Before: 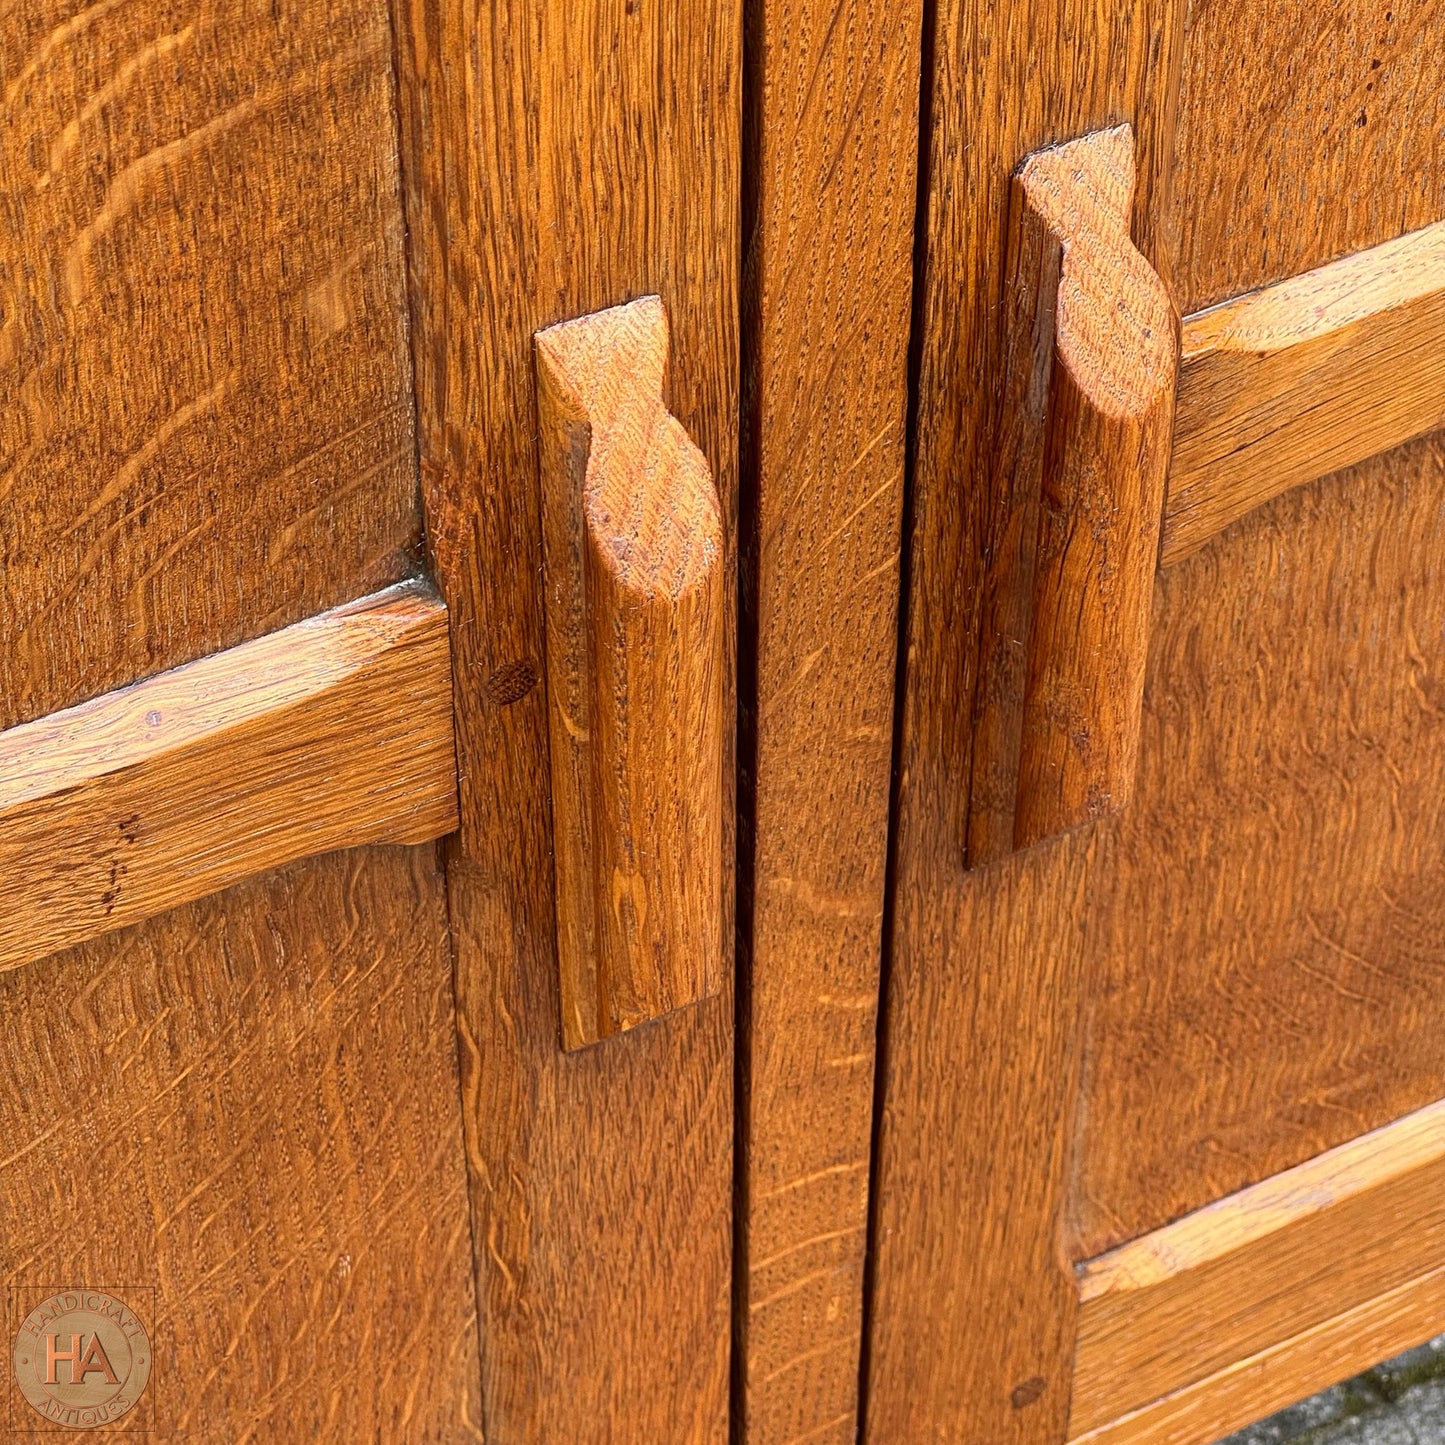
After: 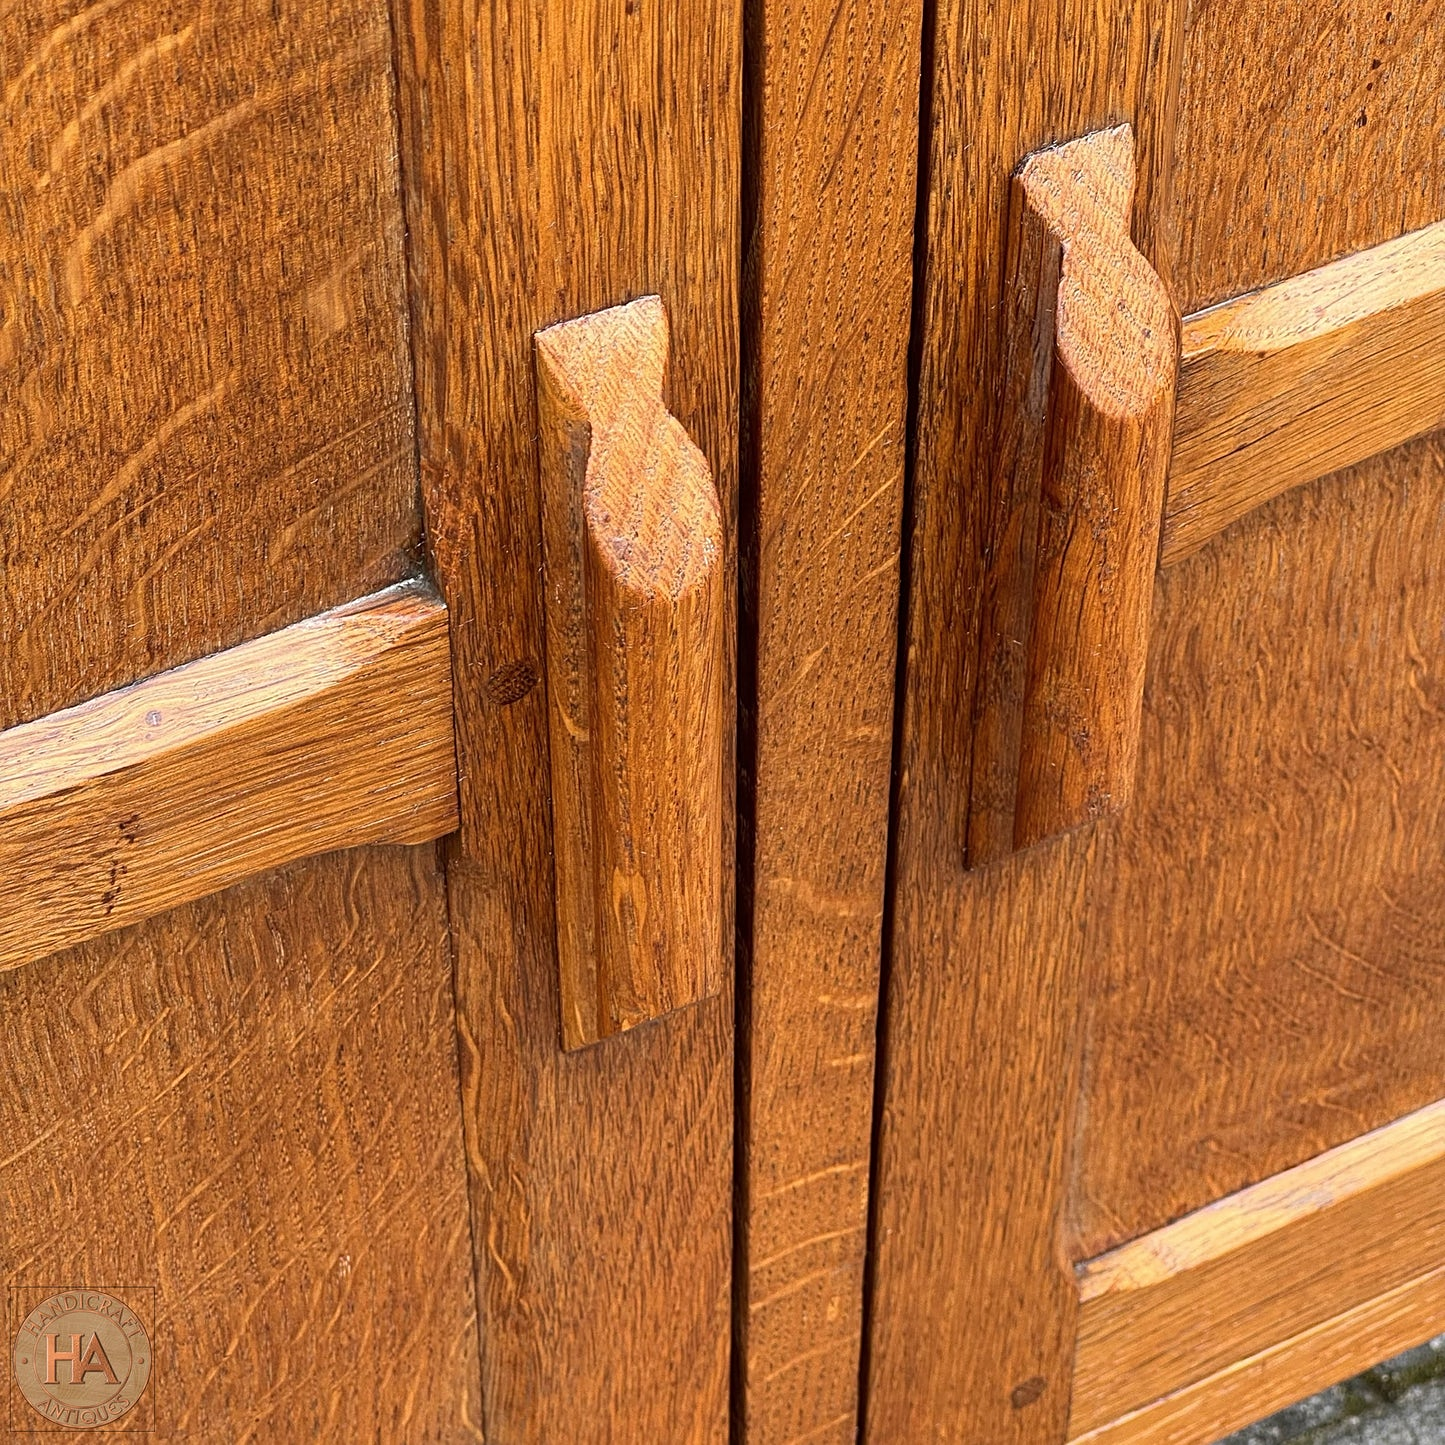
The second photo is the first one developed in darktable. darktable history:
contrast brightness saturation: saturation -0.049
sharpen: amount 0.218
